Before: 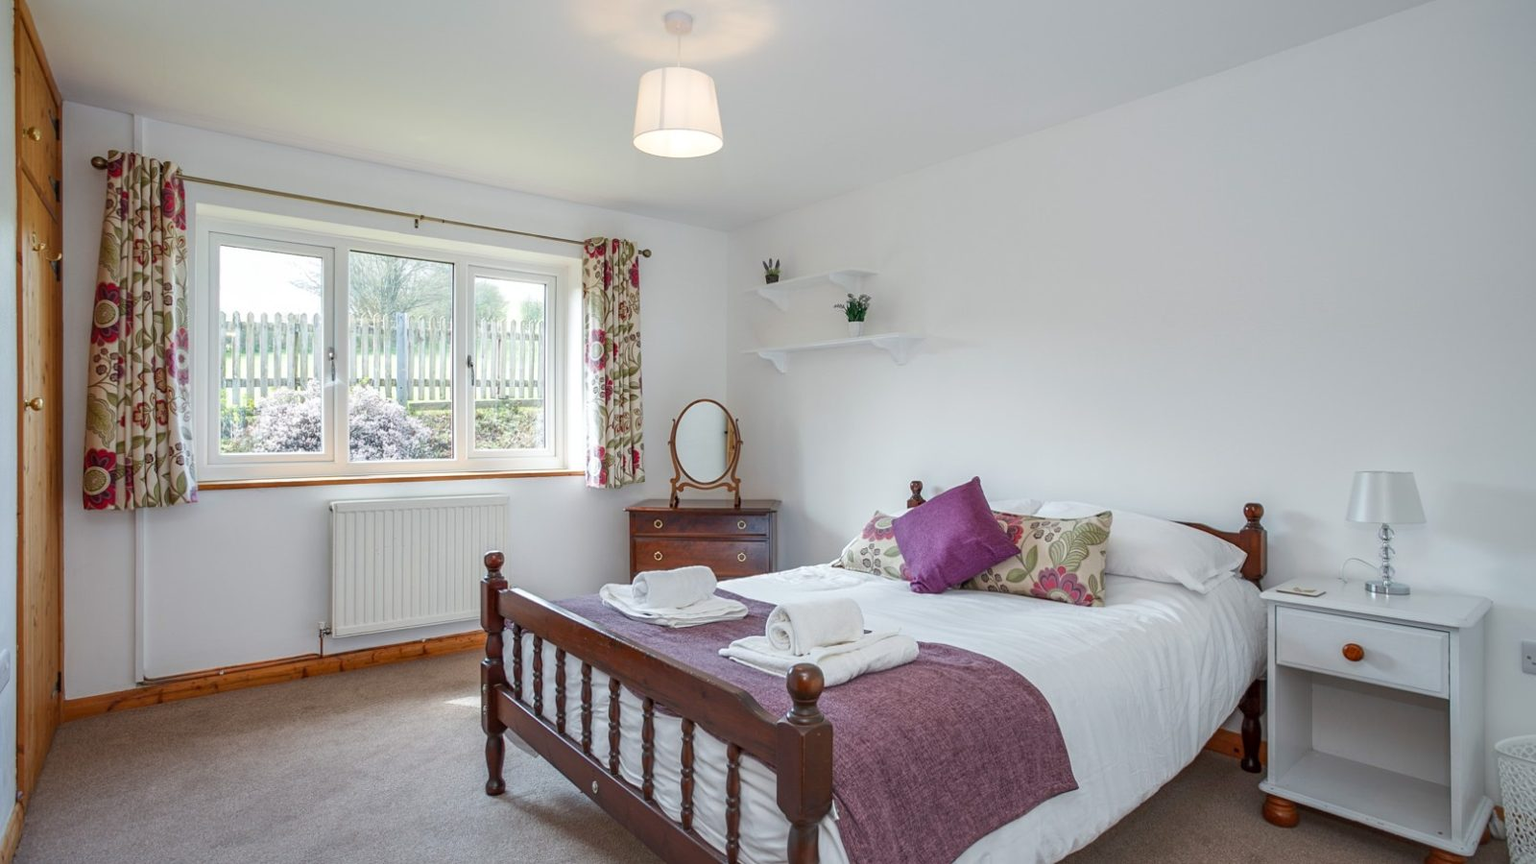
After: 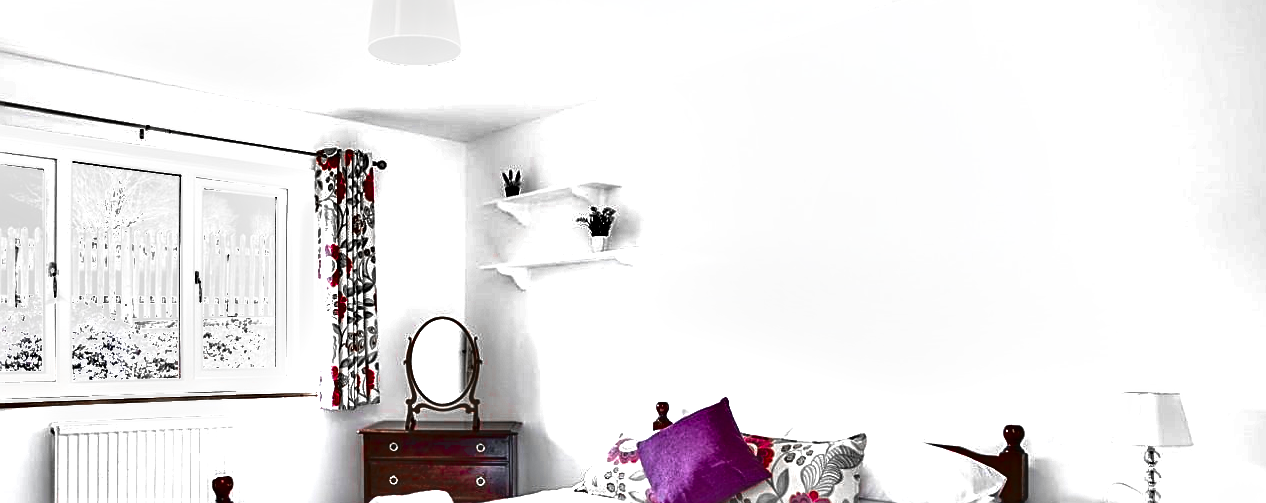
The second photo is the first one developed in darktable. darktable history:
crop: left 18.282%, top 11.101%, right 2.588%, bottom 32.963%
local contrast: mode bilateral grid, contrast 69, coarseness 75, detail 180%, midtone range 0.2
sharpen: on, module defaults
color zones: curves: ch0 [(0, 0.278) (0.143, 0.5) (0.286, 0.5) (0.429, 0.5) (0.571, 0.5) (0.714, 0.5) (0.857, 0.5) (1, 0.5)]; ch1 [(0, 1) (0.143, 0.165) (0.286, 0) (0.429, 0) (0.571, 0) (0.714, 0) (0.857, 0.5) (1, 0.5)]; ch2 [(0, 0.508) (0.143, 0.5) (0.286, 0.5) (0.429, 0.5) (0.571, 0.5) (0.714, 0.5) (0.857, 0.5) (1, 0.5)]
exposure: black level correction 0, exposure 1.199 EV, compensate highlight preservation false
shadows and highlights: shadows 39.39, highlights -53.38, low approximation 0.01, soften with gaussian
